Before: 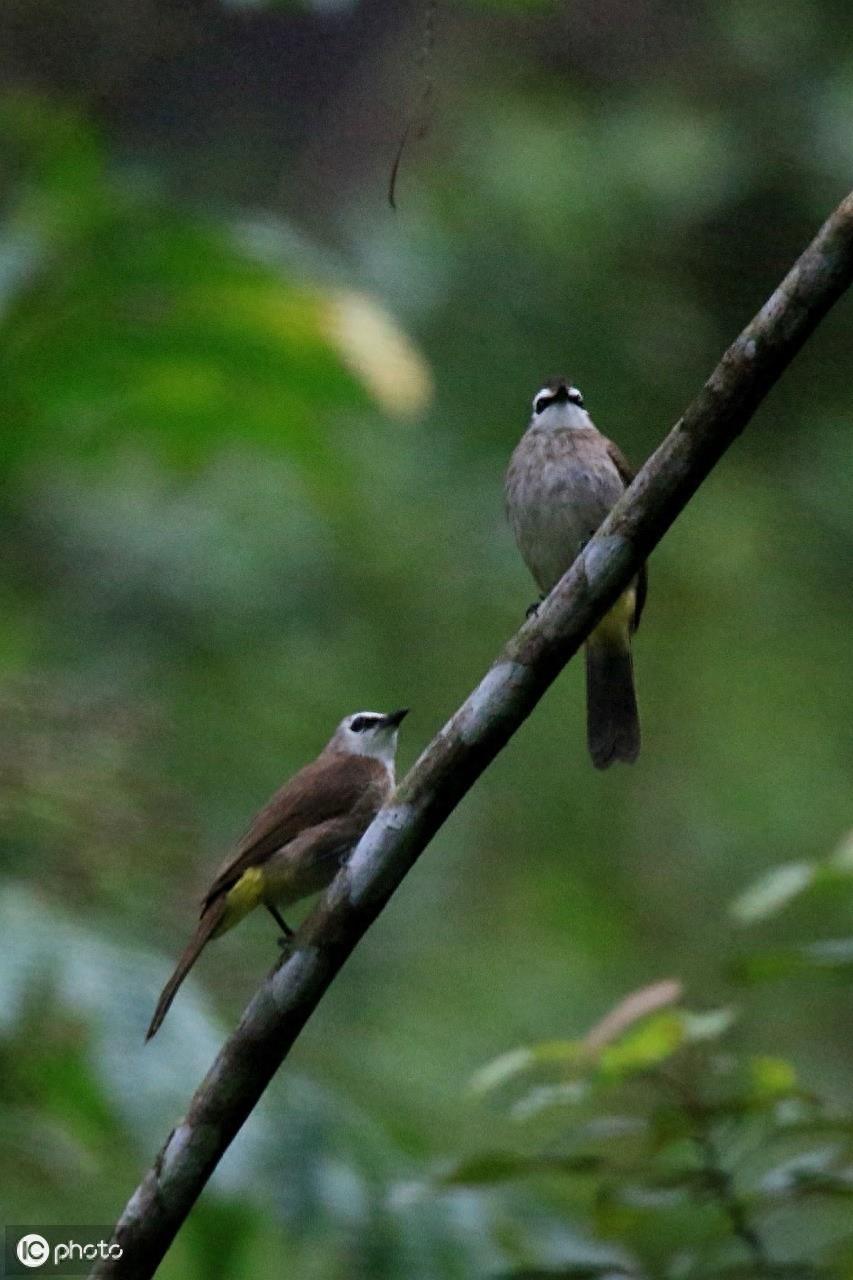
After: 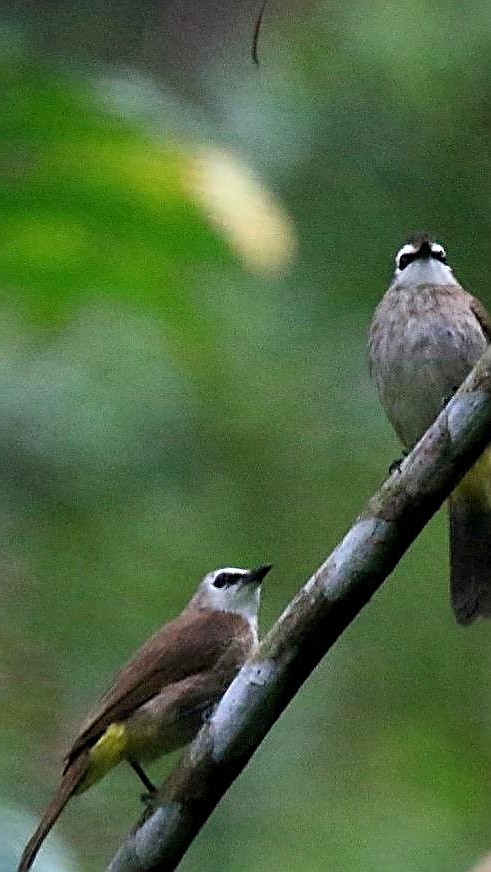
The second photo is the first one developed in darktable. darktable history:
sharpen: radius 1.419, amount 1.261, threshold 0.79
crop: left 16.174%, top 11.317%, right 26.233%, bottom 20.524%
exposure: black level correction 0.001, exposure 0.5 EV, compensate highlight preservation false
